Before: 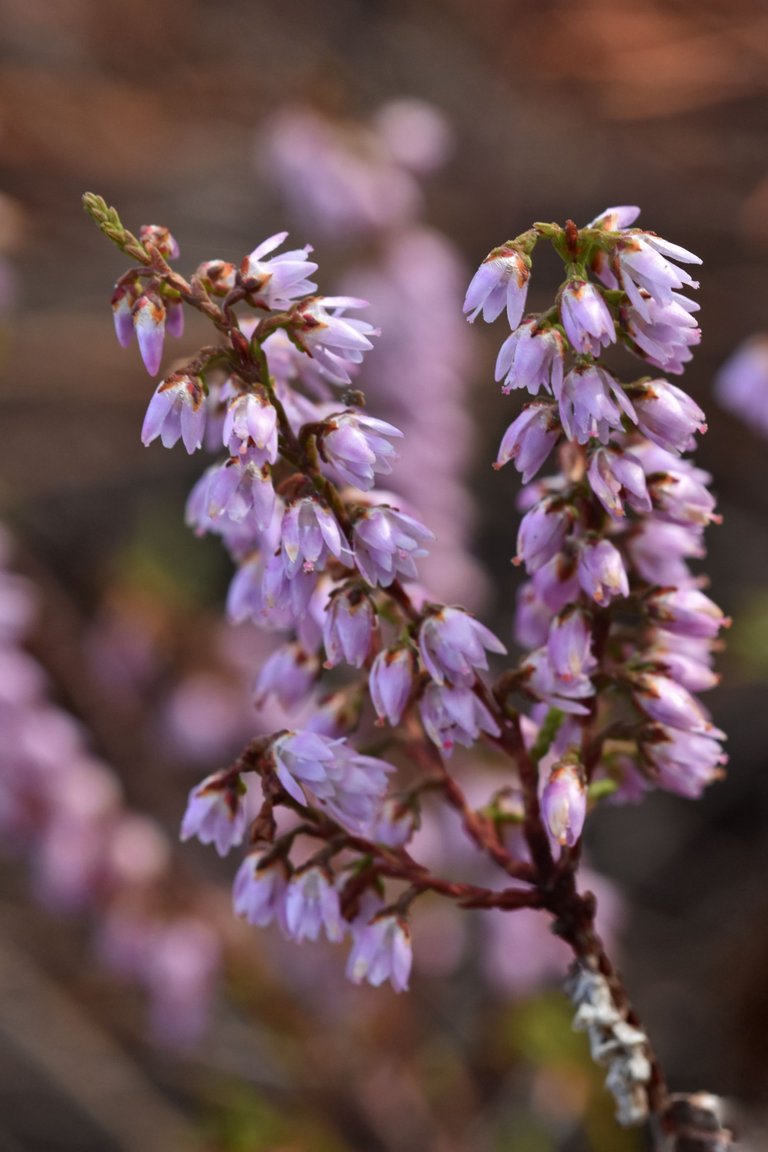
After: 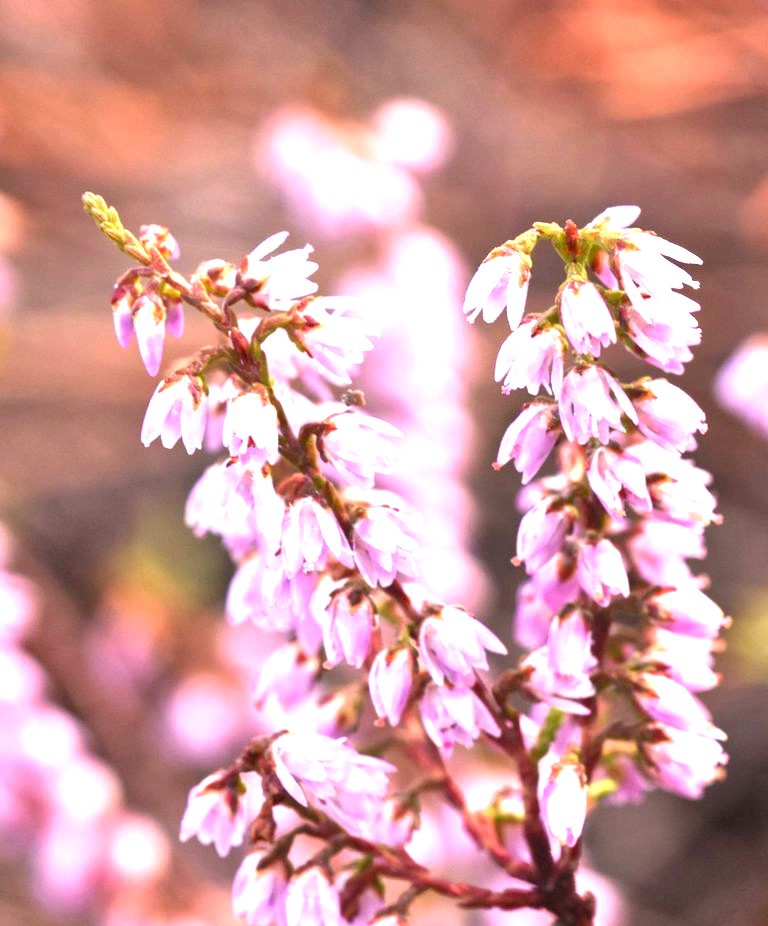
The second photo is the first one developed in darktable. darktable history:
color correction: highlights a* 14.5, highlights b* 4.67
crop: bottom 19.545%
exposure: exposure 2.202 EV, compensate highlight preservation false
